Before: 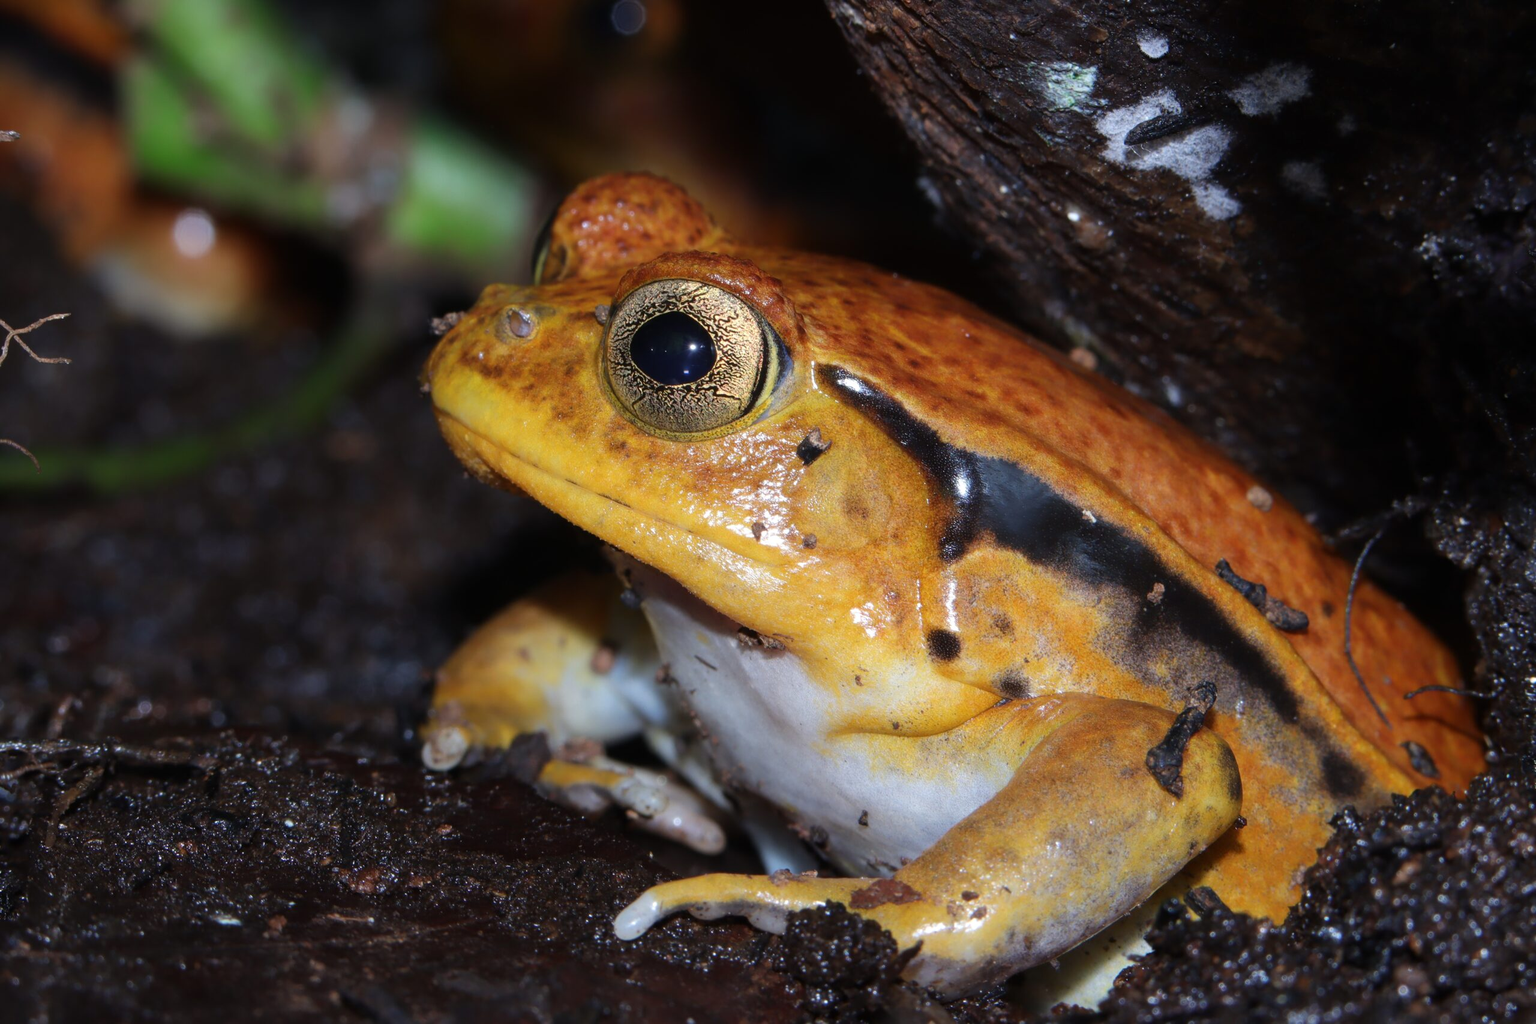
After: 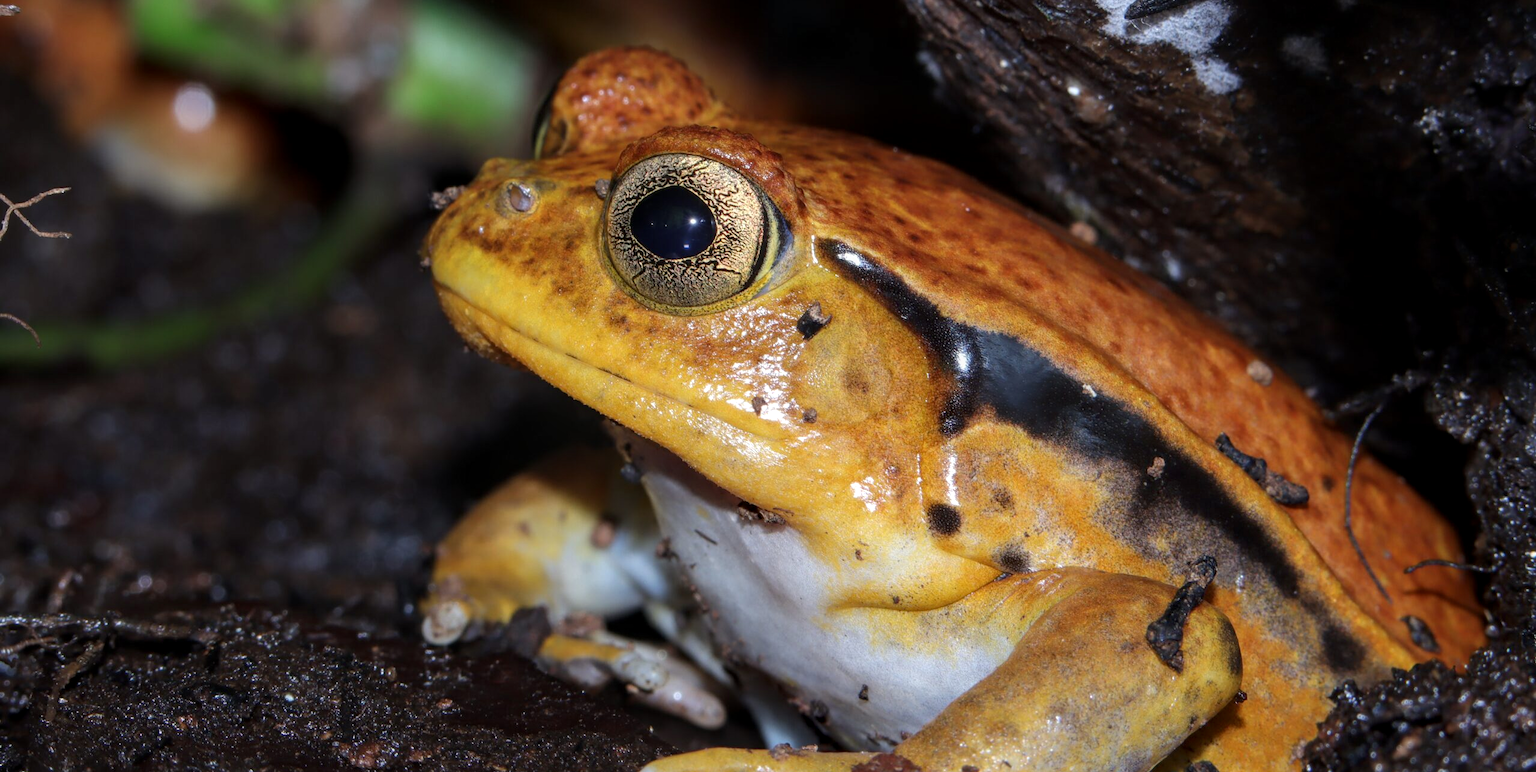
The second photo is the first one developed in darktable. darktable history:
local contrast: on, module defaults
crop and rotate: top 12.352%, bottom 12.167%
